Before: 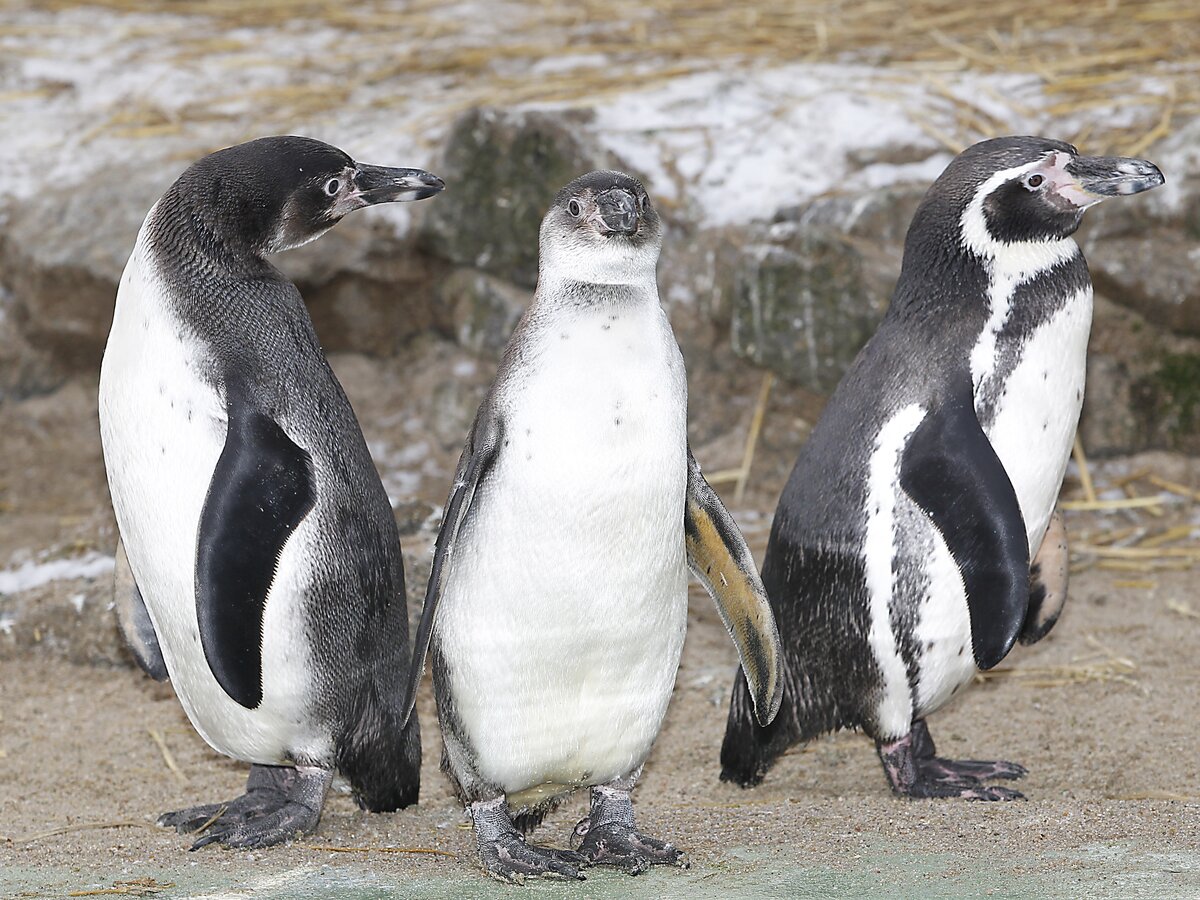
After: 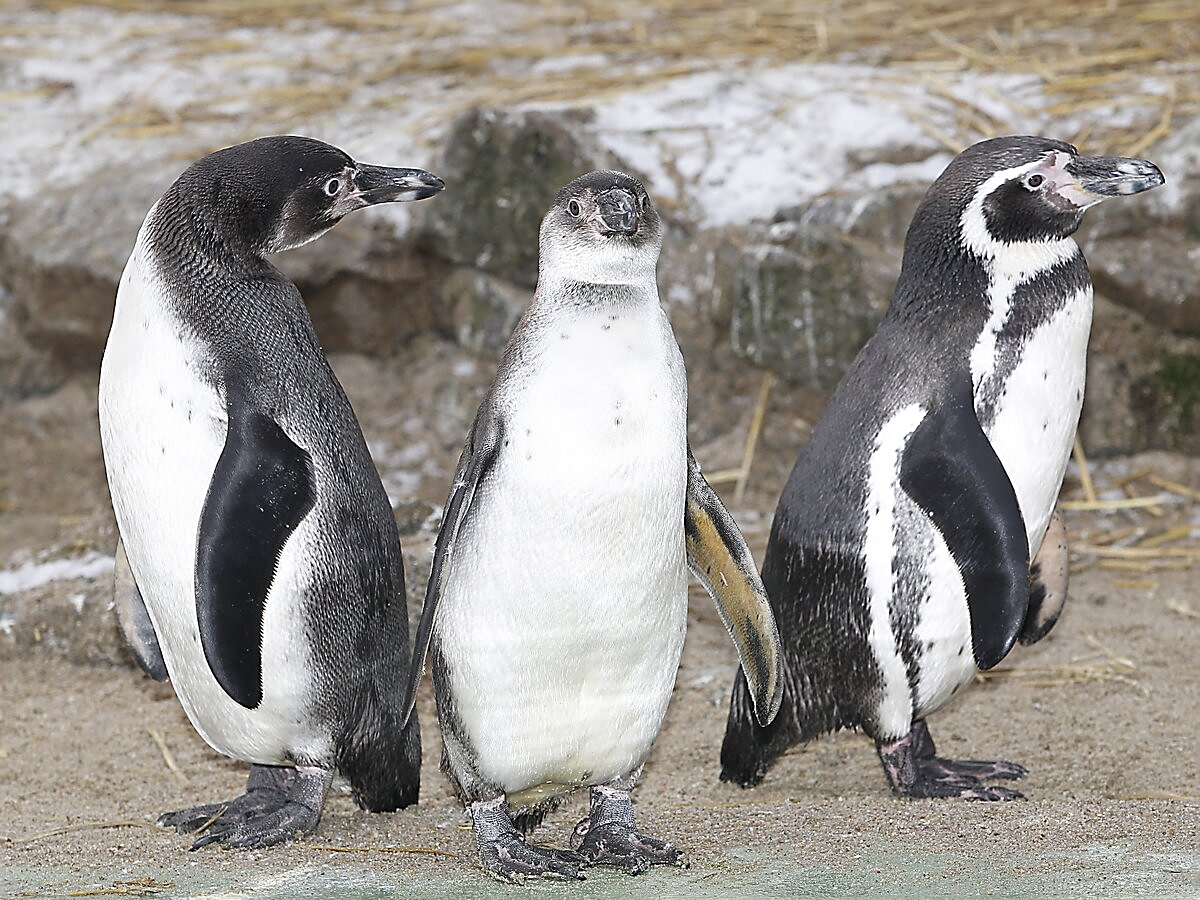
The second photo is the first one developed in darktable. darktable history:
contrast brightness saturation: saturation -0.05
tone equalizer: on, module defaults
sharpen: on, module defaults
